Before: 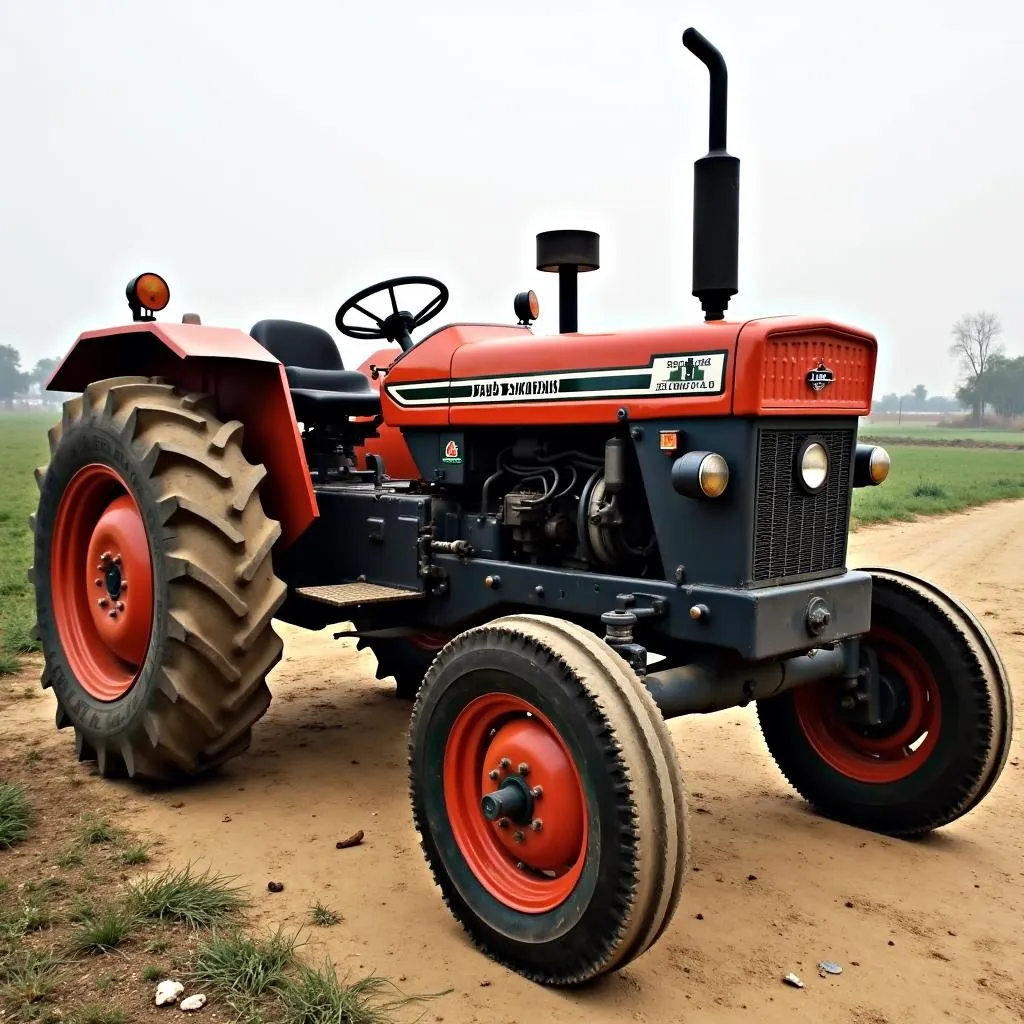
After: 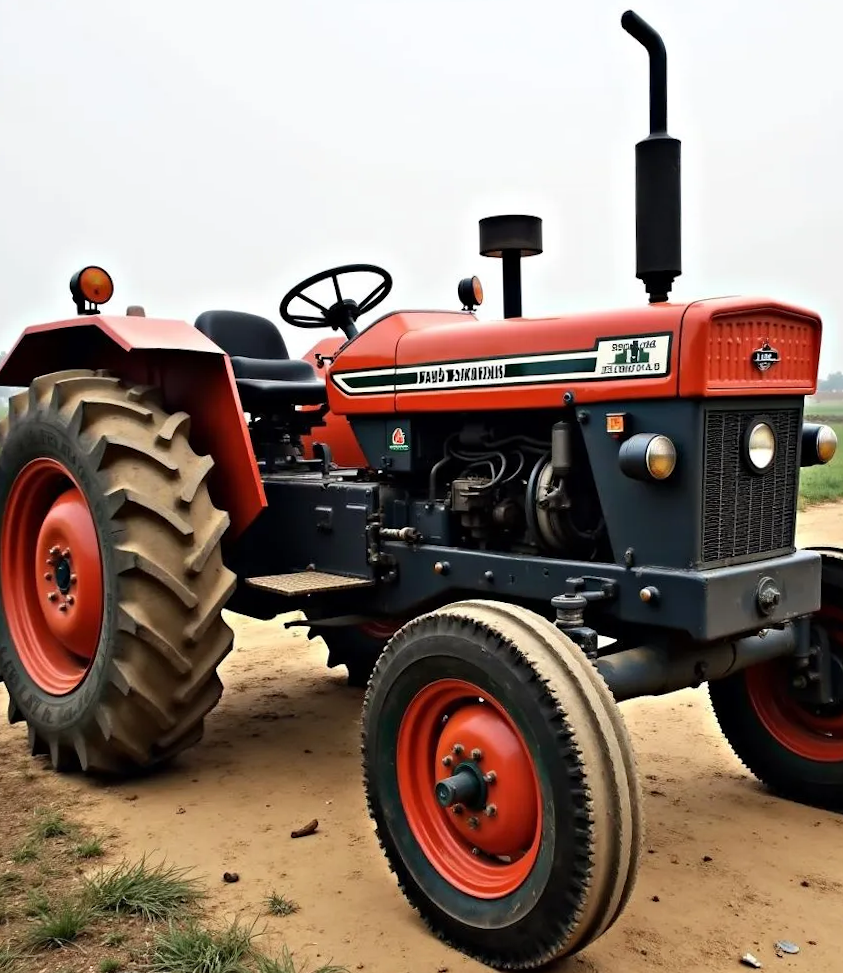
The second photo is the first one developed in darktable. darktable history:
levels: mode automatic, levels [0, 0.498, 0.996]
crop and rotate: angle 1.13°, left 4.239%, top 0.501%, right 11.801%, bottom 2.608%
